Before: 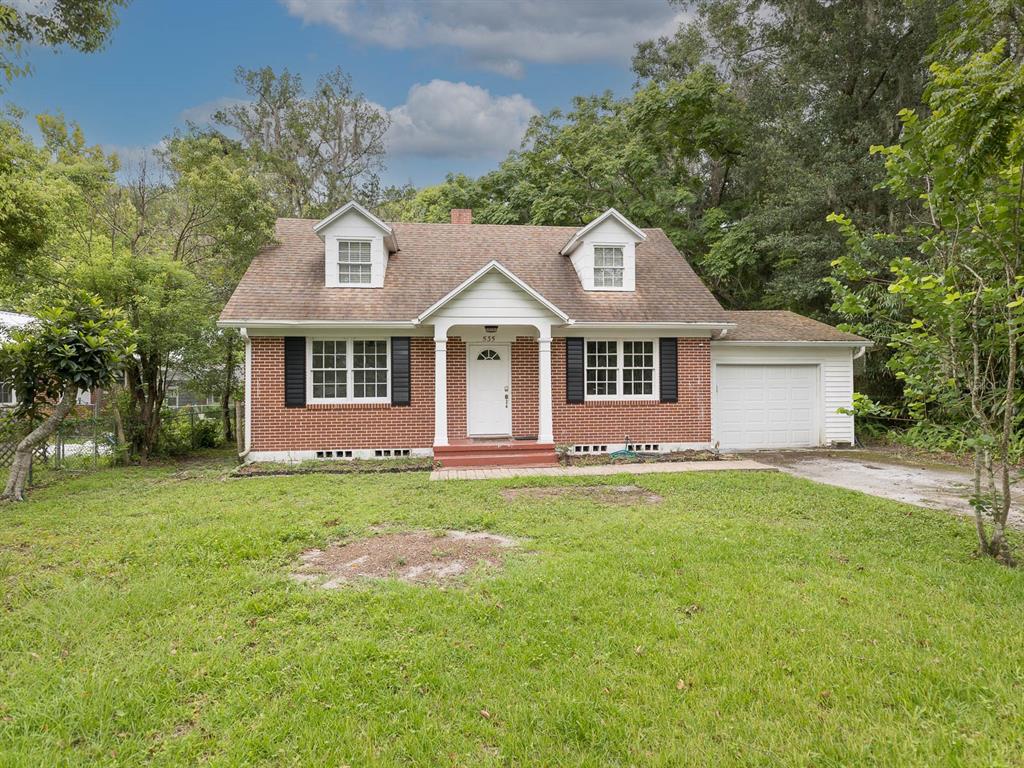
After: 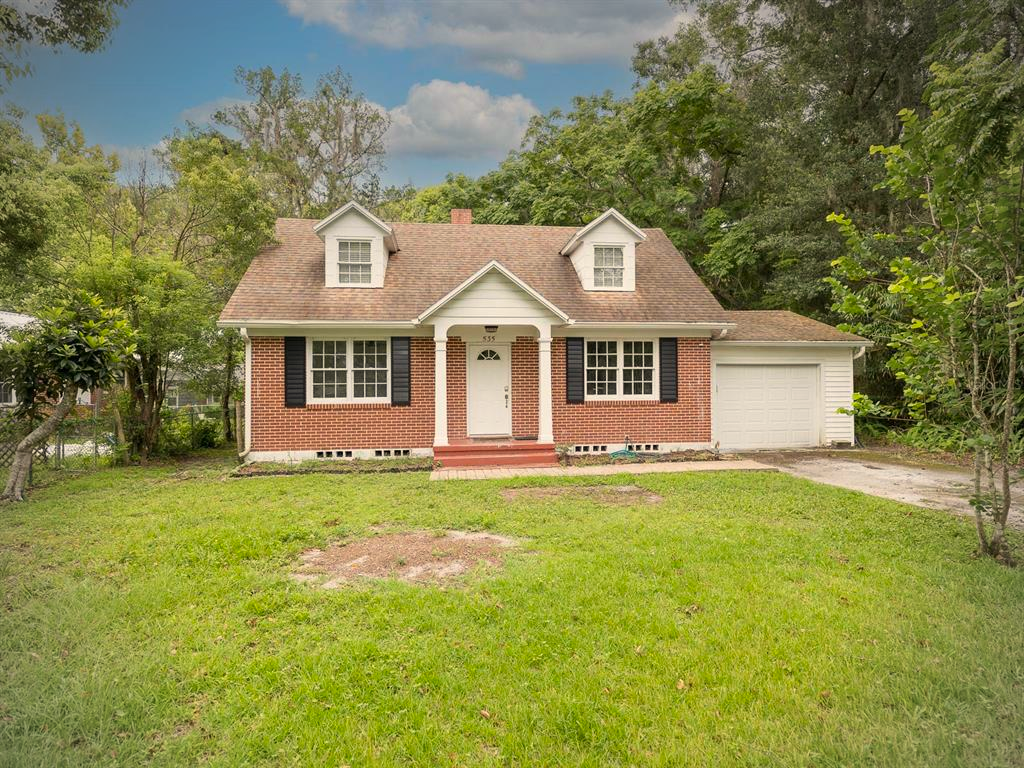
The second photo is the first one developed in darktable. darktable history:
vignetting: unbound false
contrast brightness saturation: saturation 0.18
white balance: red 1.045, blue 0.932
shadows and highlights: shadows -23.08, highlights 46.15, soften with gaussian
